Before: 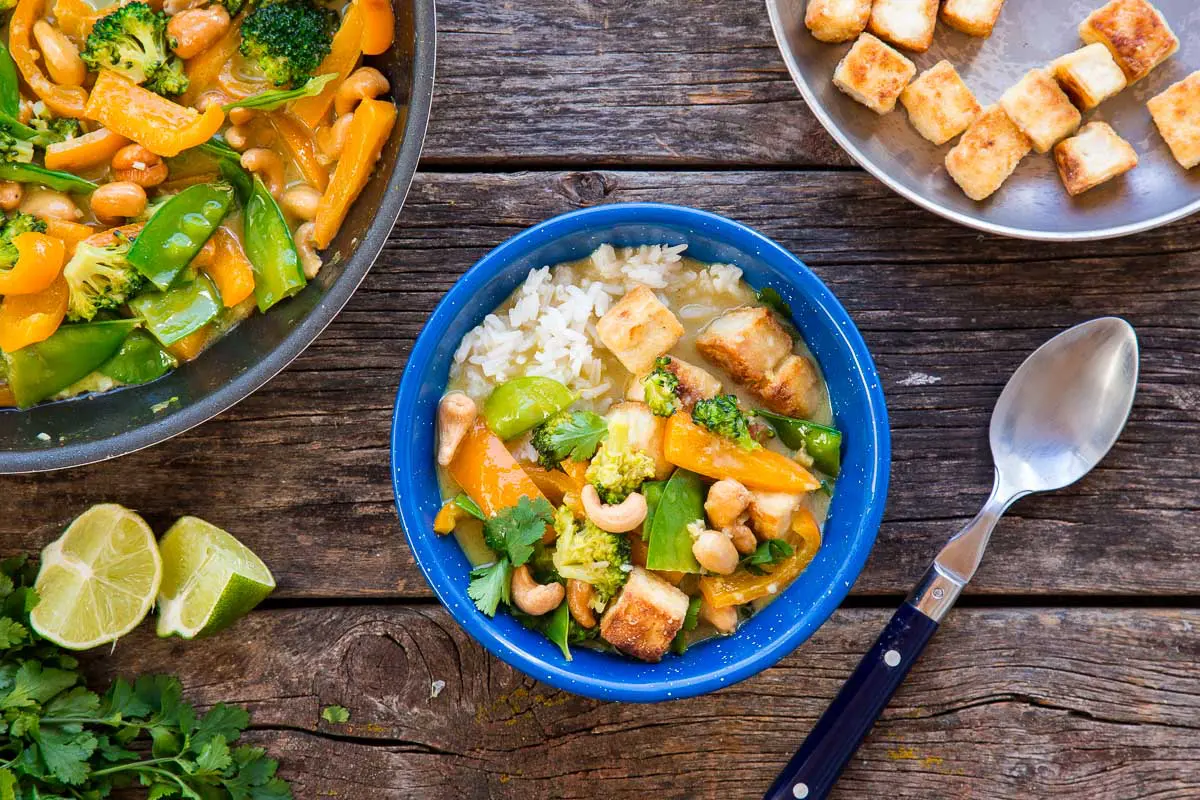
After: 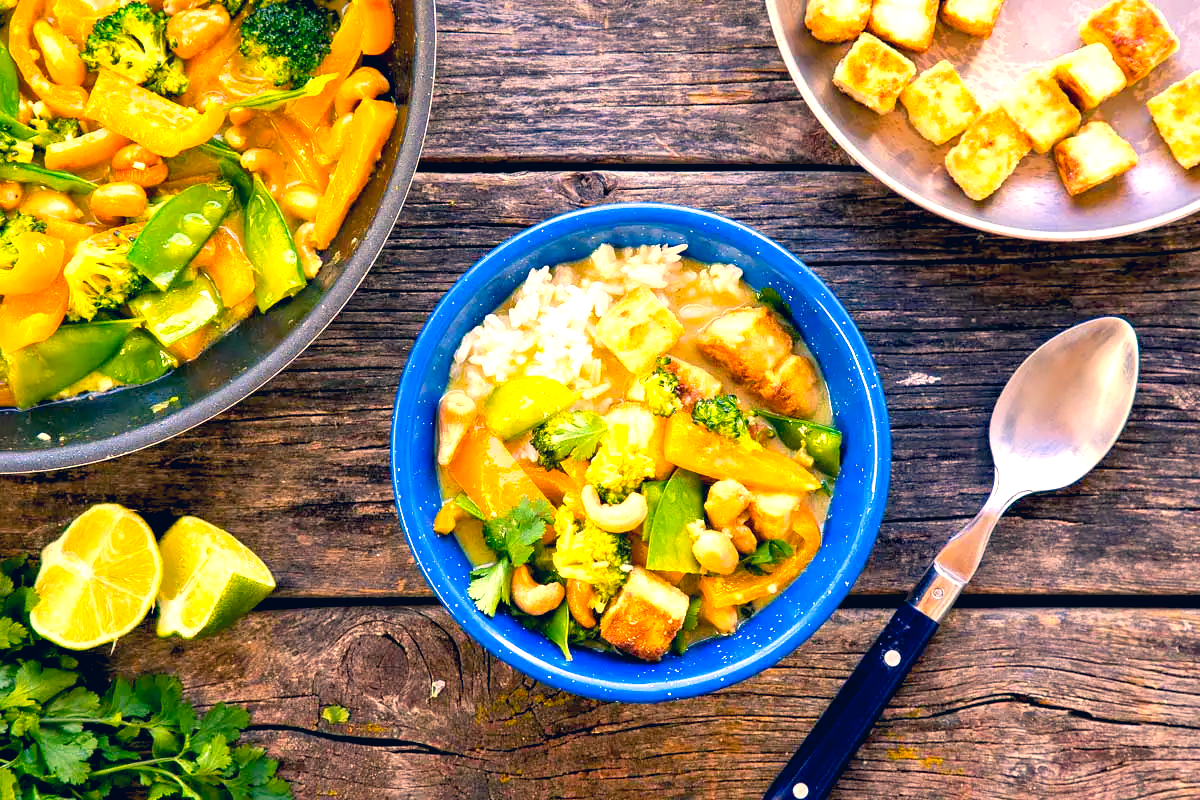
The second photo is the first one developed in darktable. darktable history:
color correction: highlights a* 10.28, highlights b* 14.71, shadows a* -10.34, shadows b* -15.08
exposure: black level correction 0.008, exposure 0.979 EV, compensate exposure bias true, compensate highlight preservation false
color balance rgb: highlights gain › chroma 3.103%, highlights gain › hue 60.27°, perceptual saturation grading › global saturation 17.322%
